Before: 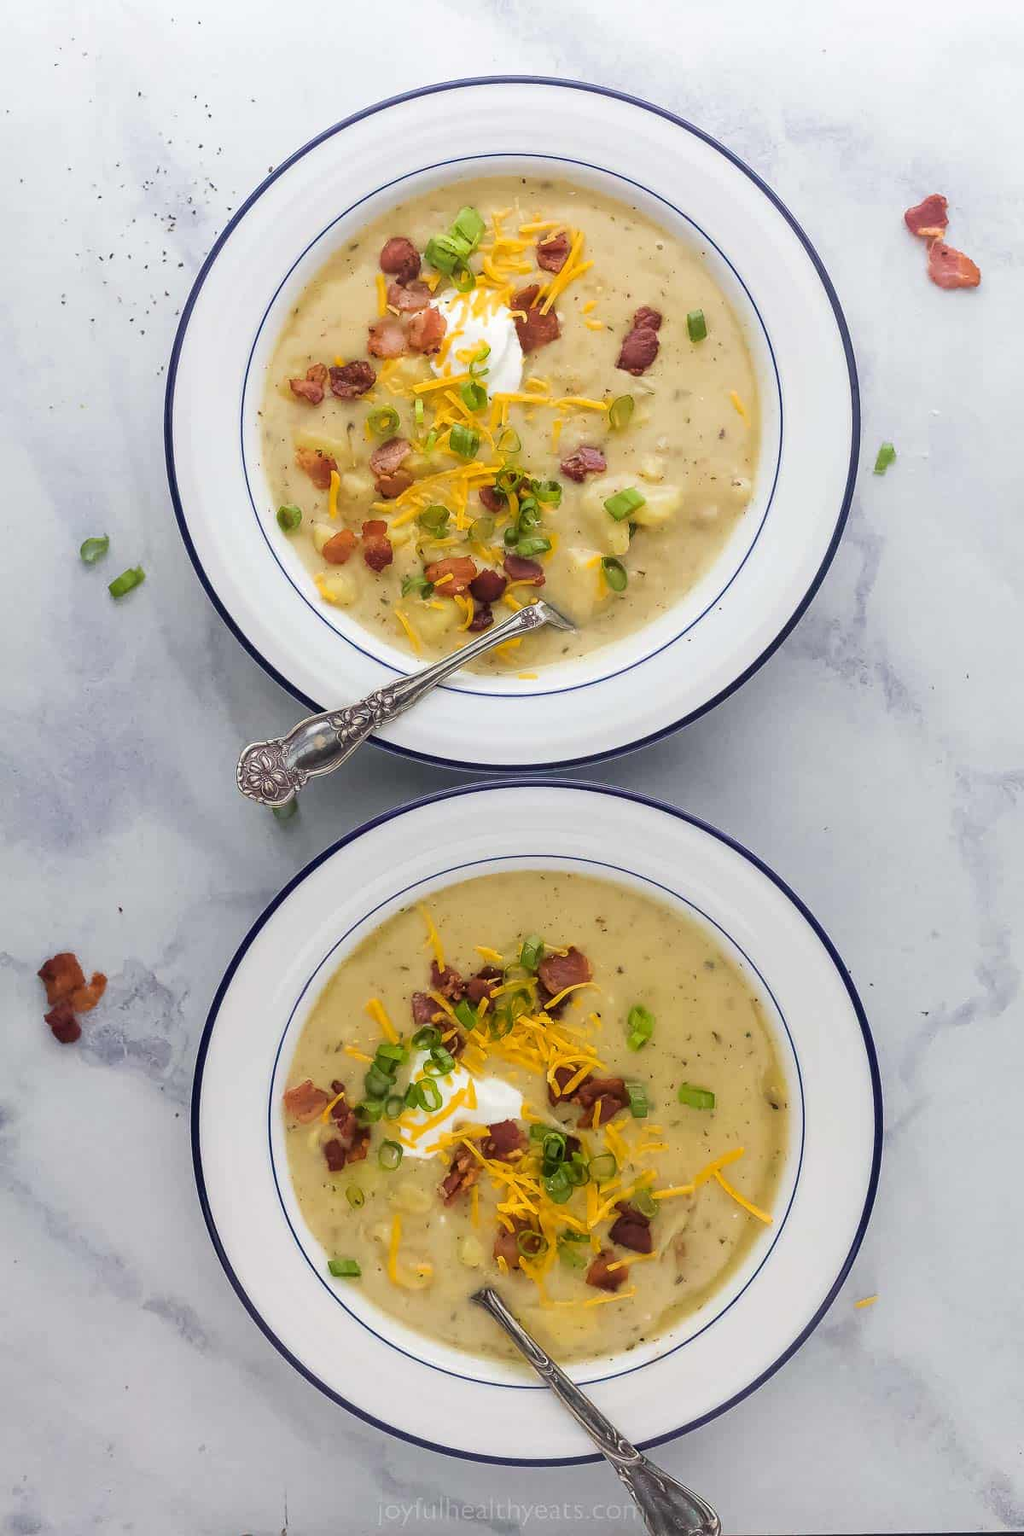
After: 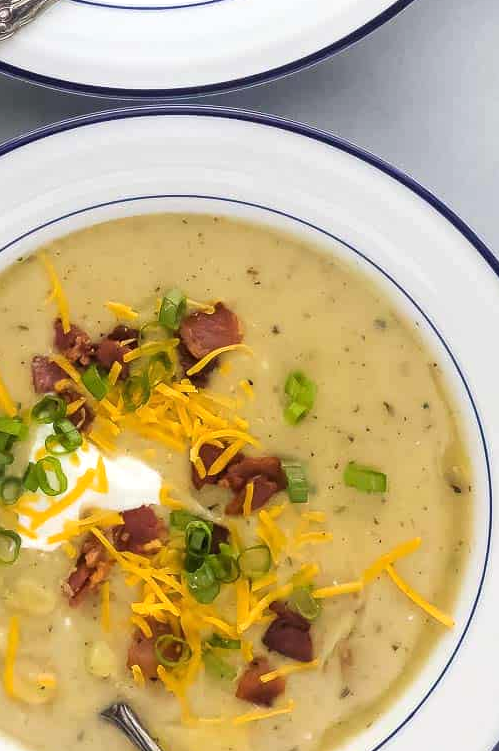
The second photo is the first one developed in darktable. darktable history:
crop: left 37.665%, top 44.85%, right 20.721%, bottom 13.408%
exposure: black level correction 0, exposure 0.301 EV, compensate highlight preservation false
